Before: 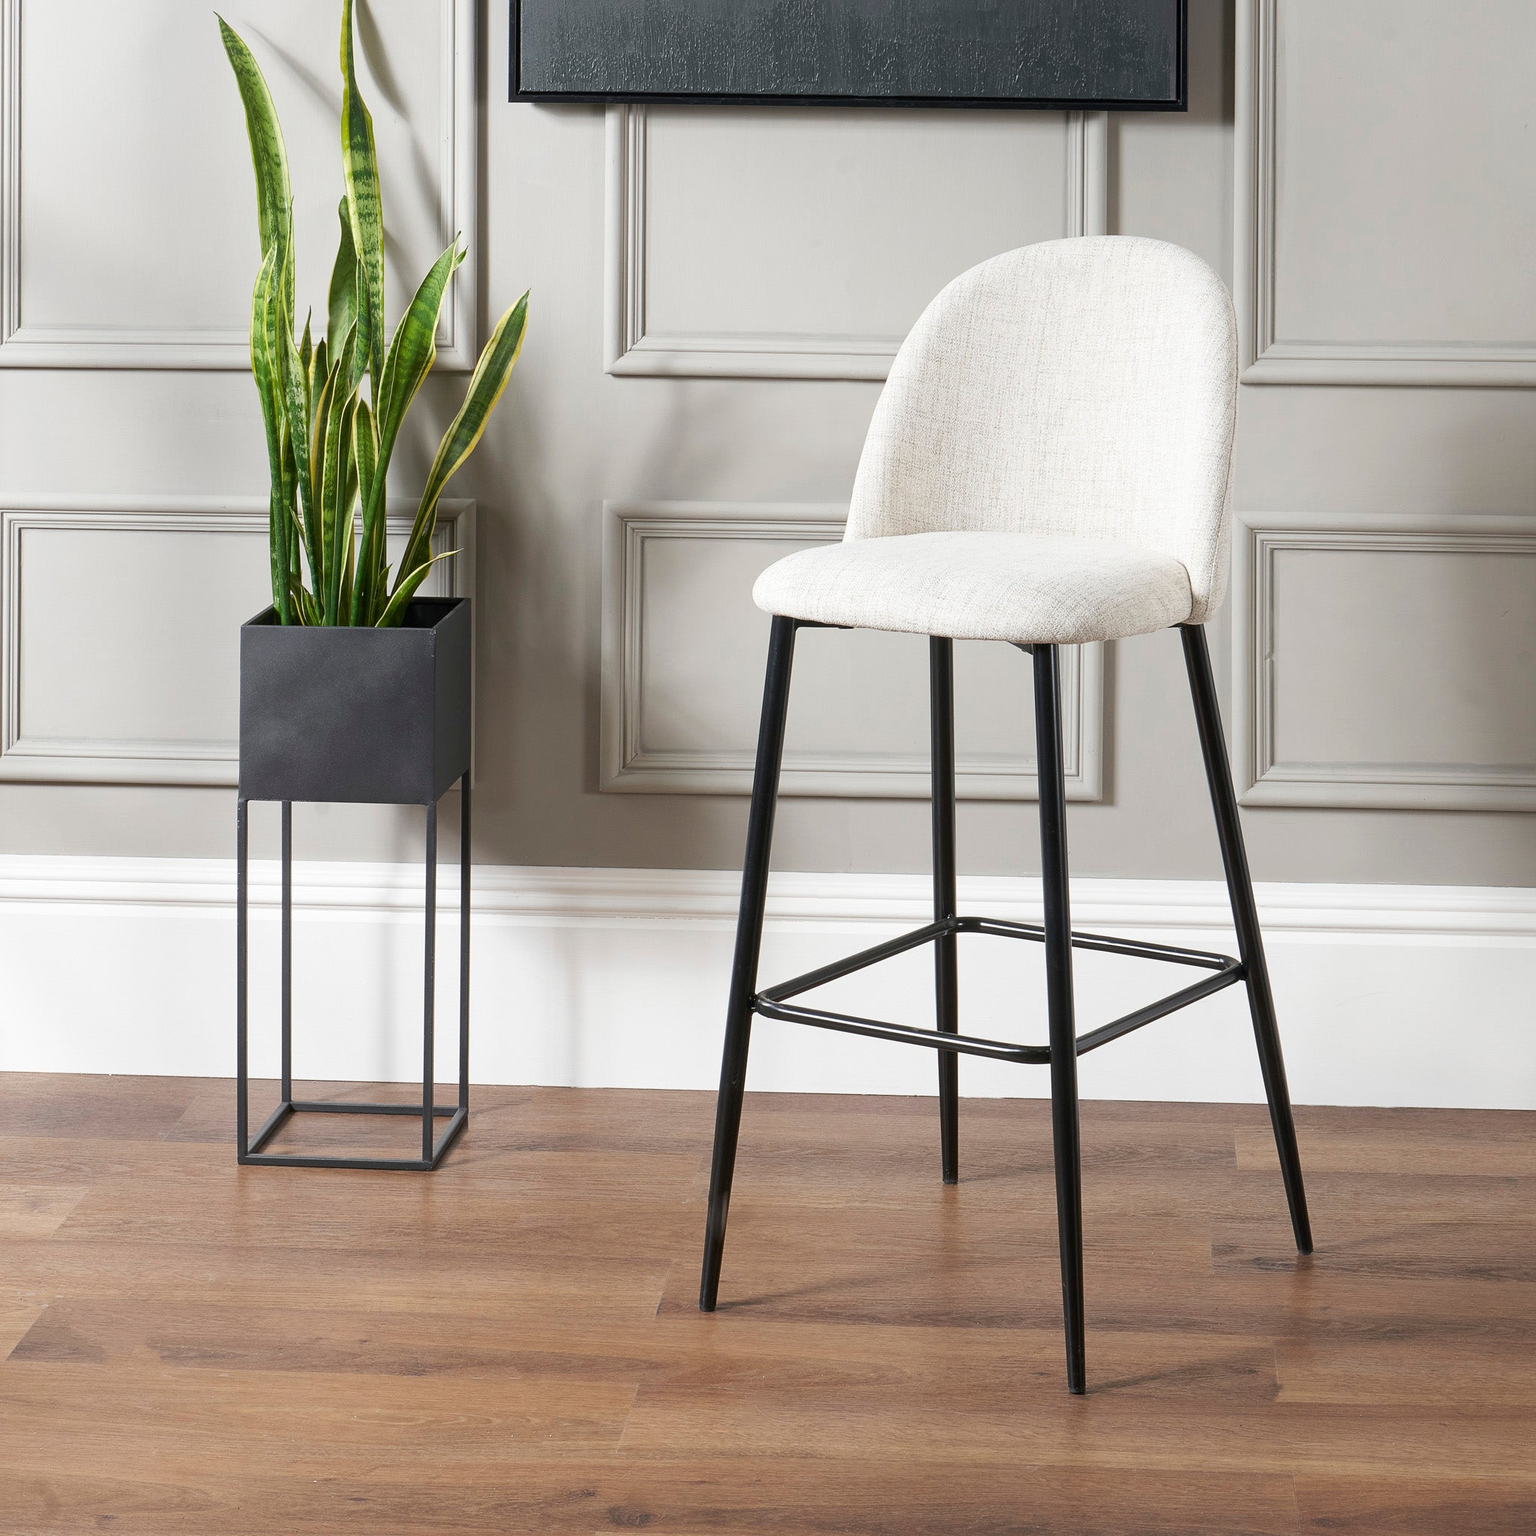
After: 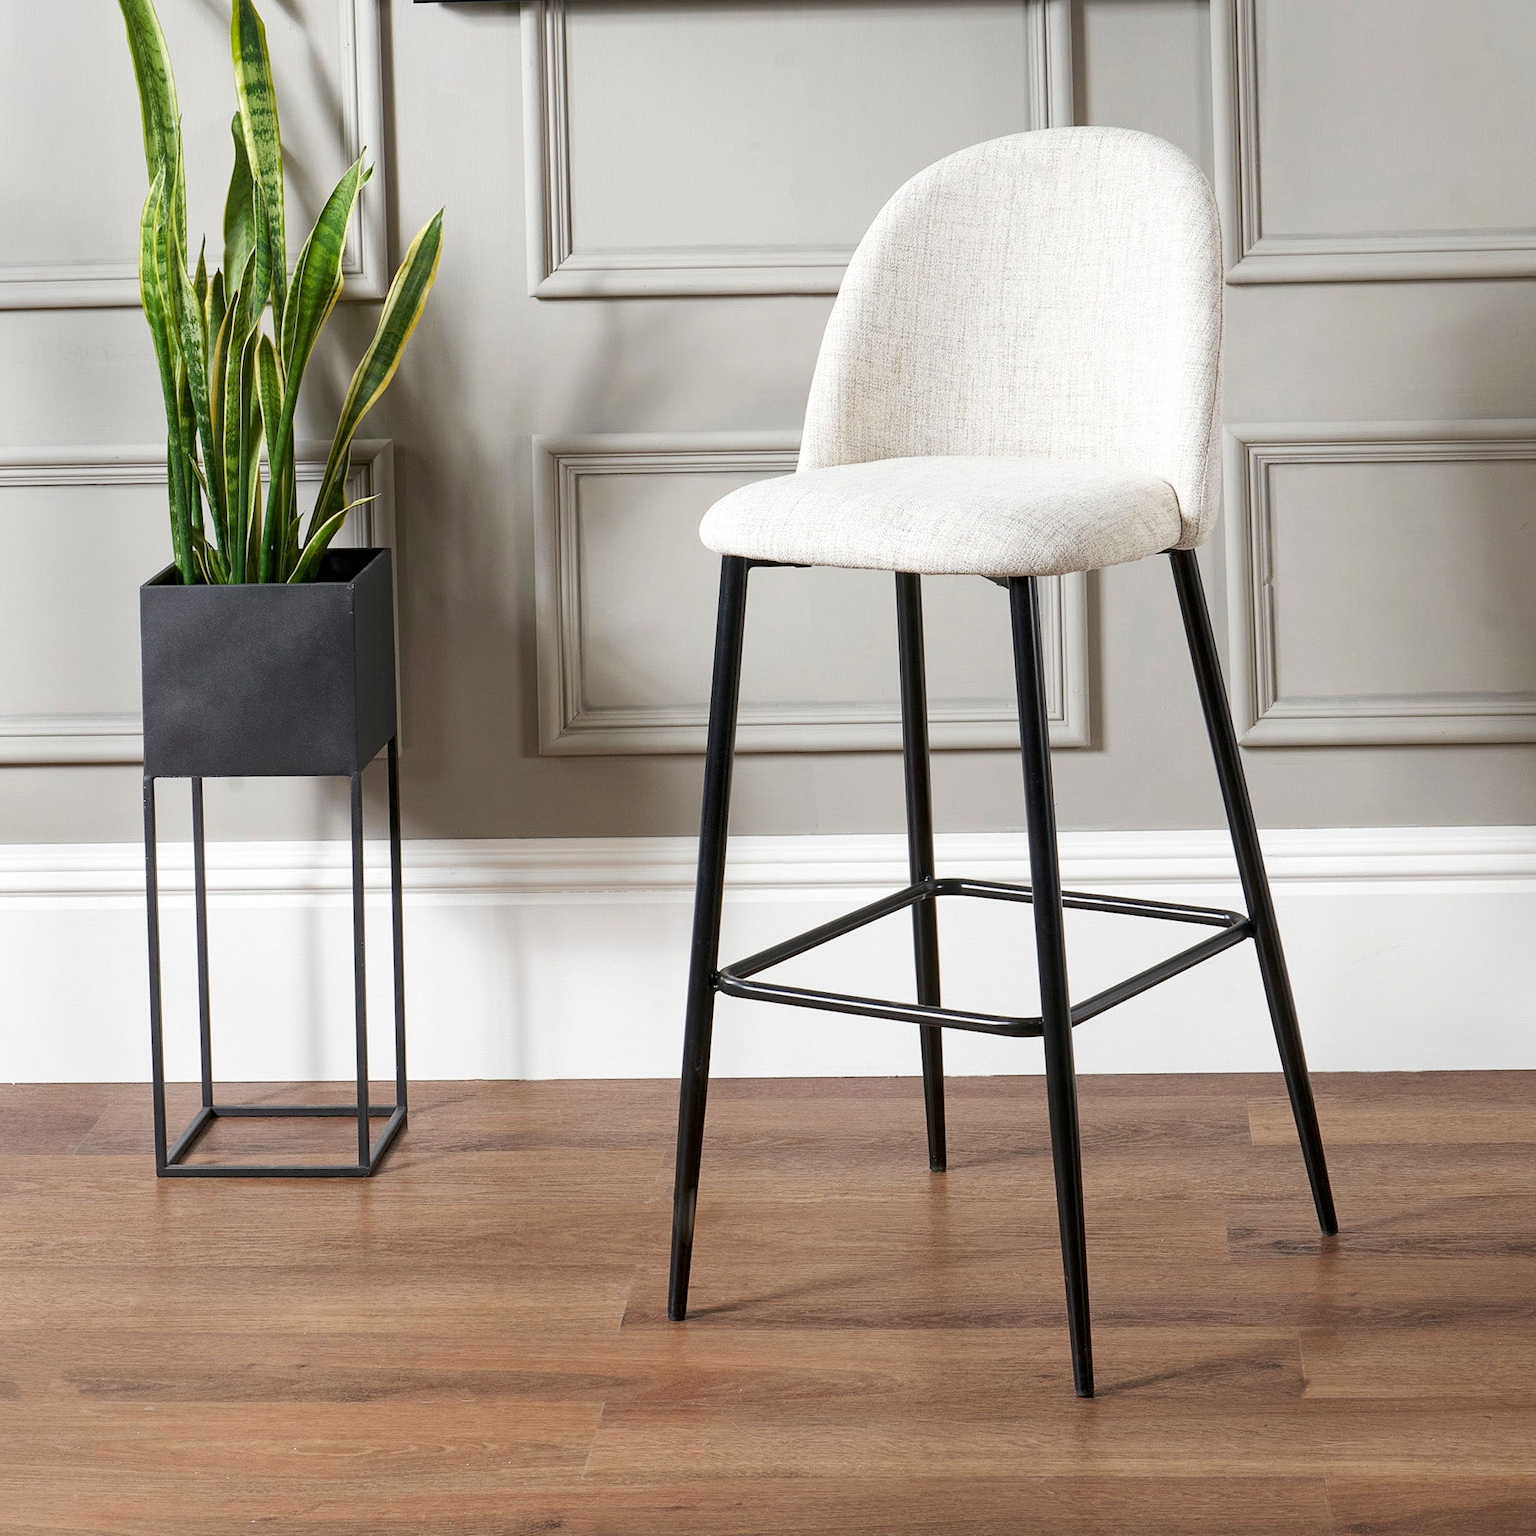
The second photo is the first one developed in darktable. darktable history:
haze removal: adaptive false
local contrast: highlights 100%, shadows 100%, detail 120%, midtone range 0.2
crop and rotate: angle 1.96°, left 5.673%, top 5.673%
